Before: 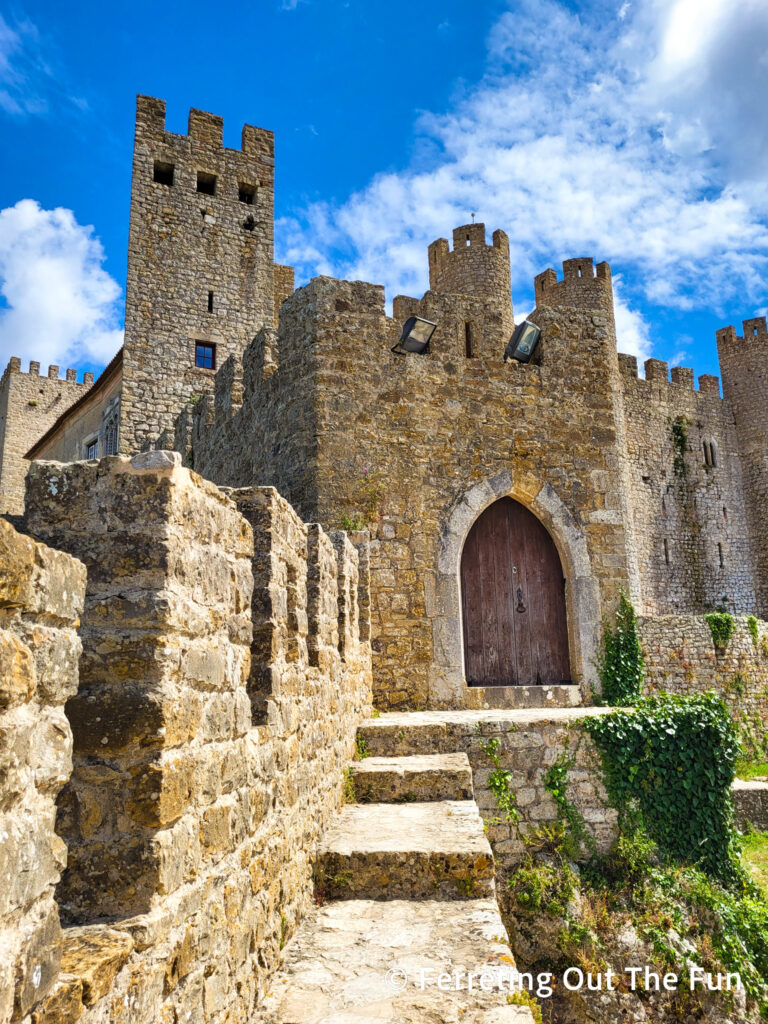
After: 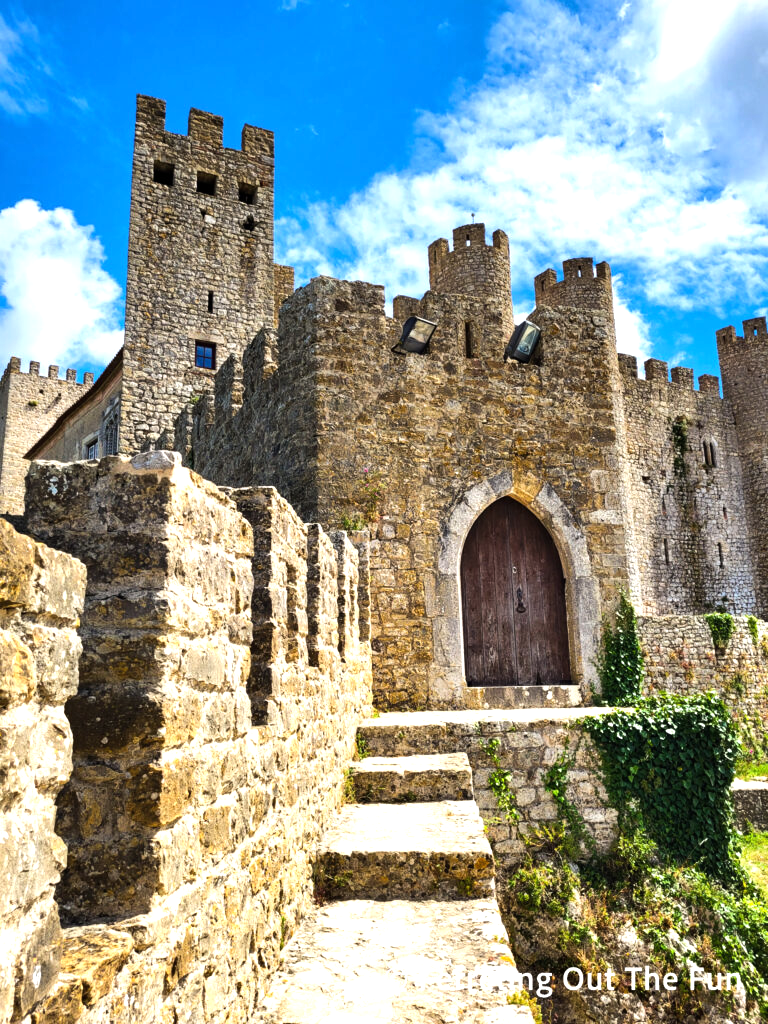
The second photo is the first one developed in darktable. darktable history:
tone equalizer: -8 EV -0.72 EV, -7 EV -0.699 EV, -6 EV -0.567 EV, -5 EV -0.416 EV, -3 EV 0.391 EV, -2 EV 0.6 EV, -1 EV 0.688 EV, +0 EV 0.779 EV, edges refinement/feathering 500, mask exposure compensation -1.57 EV, preserve details no
